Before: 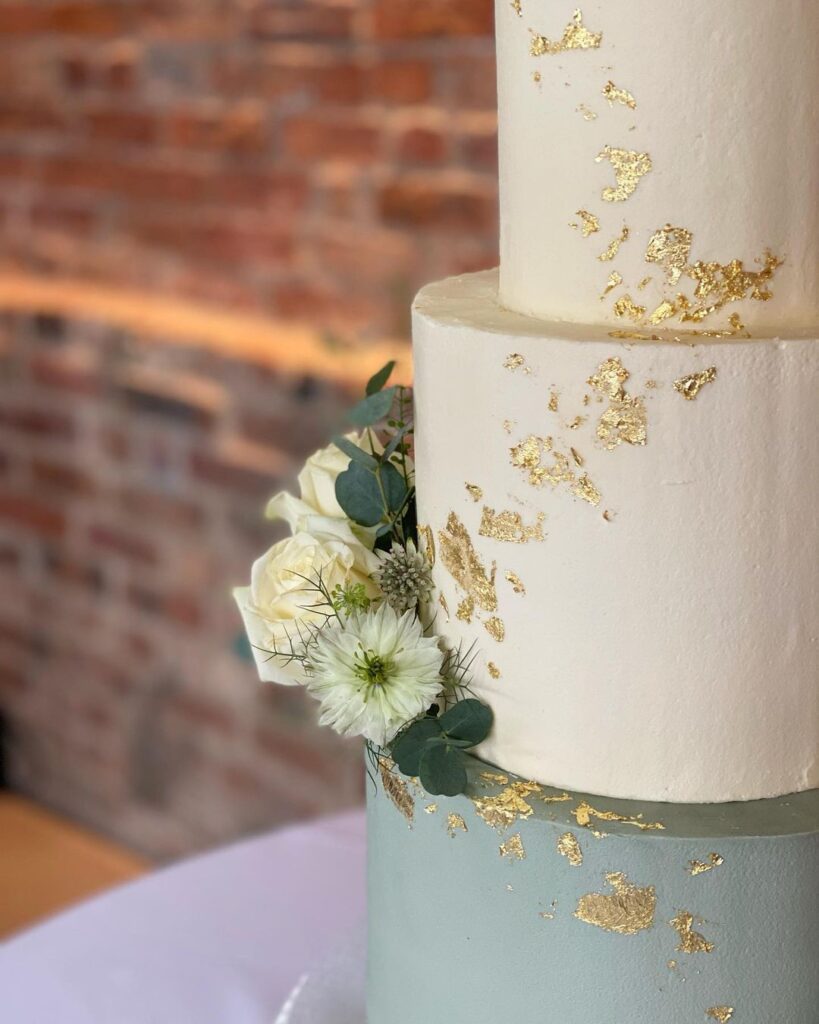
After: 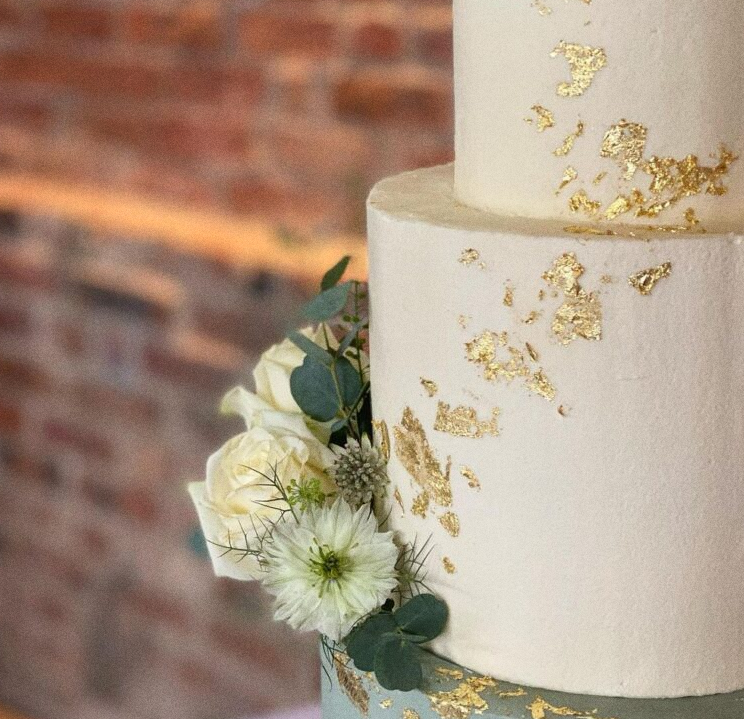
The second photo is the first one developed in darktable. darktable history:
grain: coarseness 0.09 ISO
crop: left 5.596%, top 10.314%, right 3.534%, bottom 19.395%
